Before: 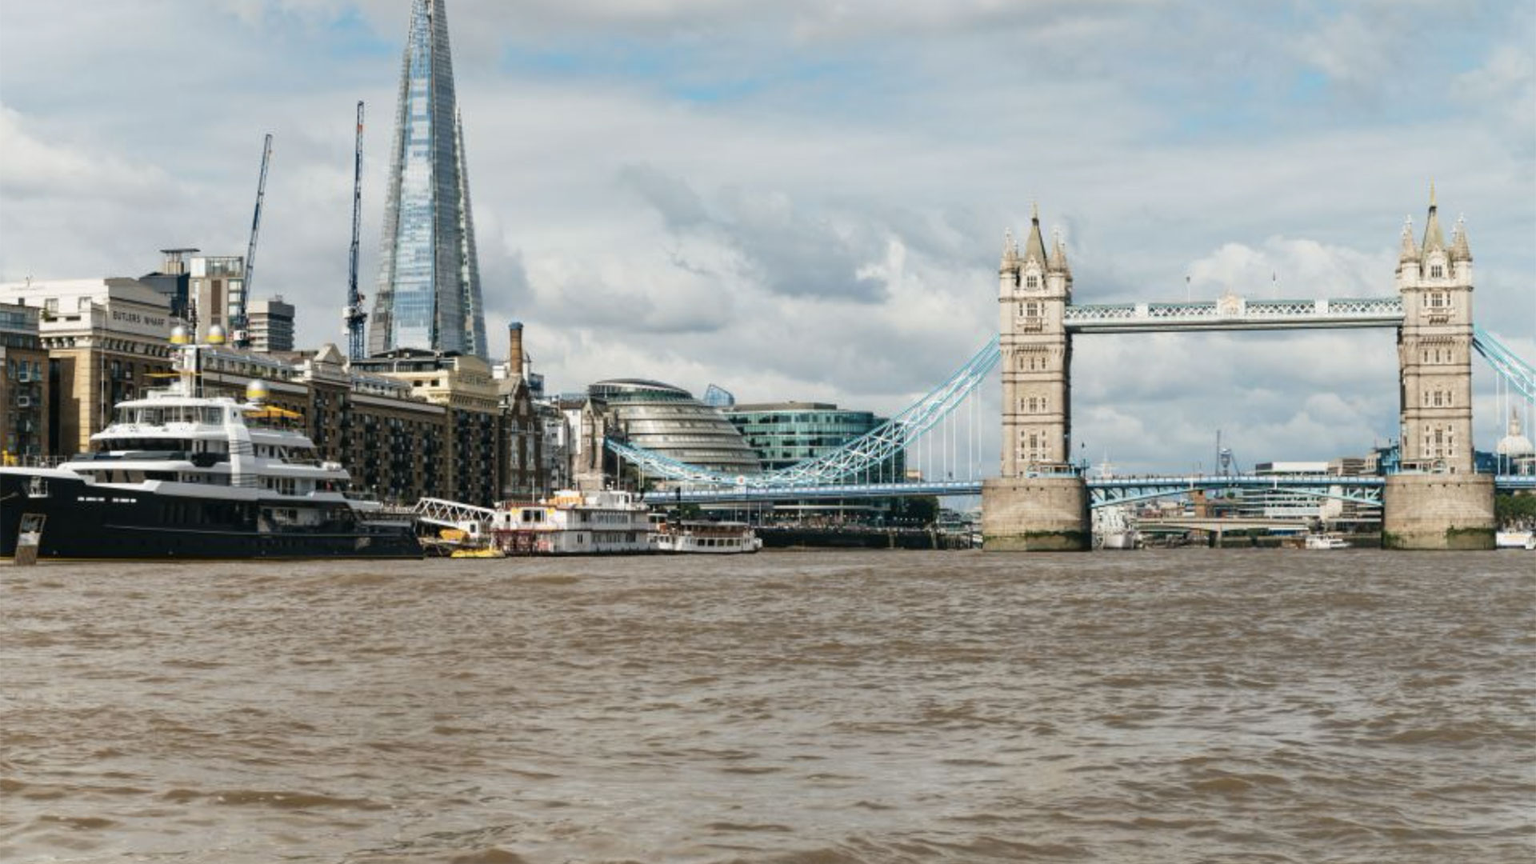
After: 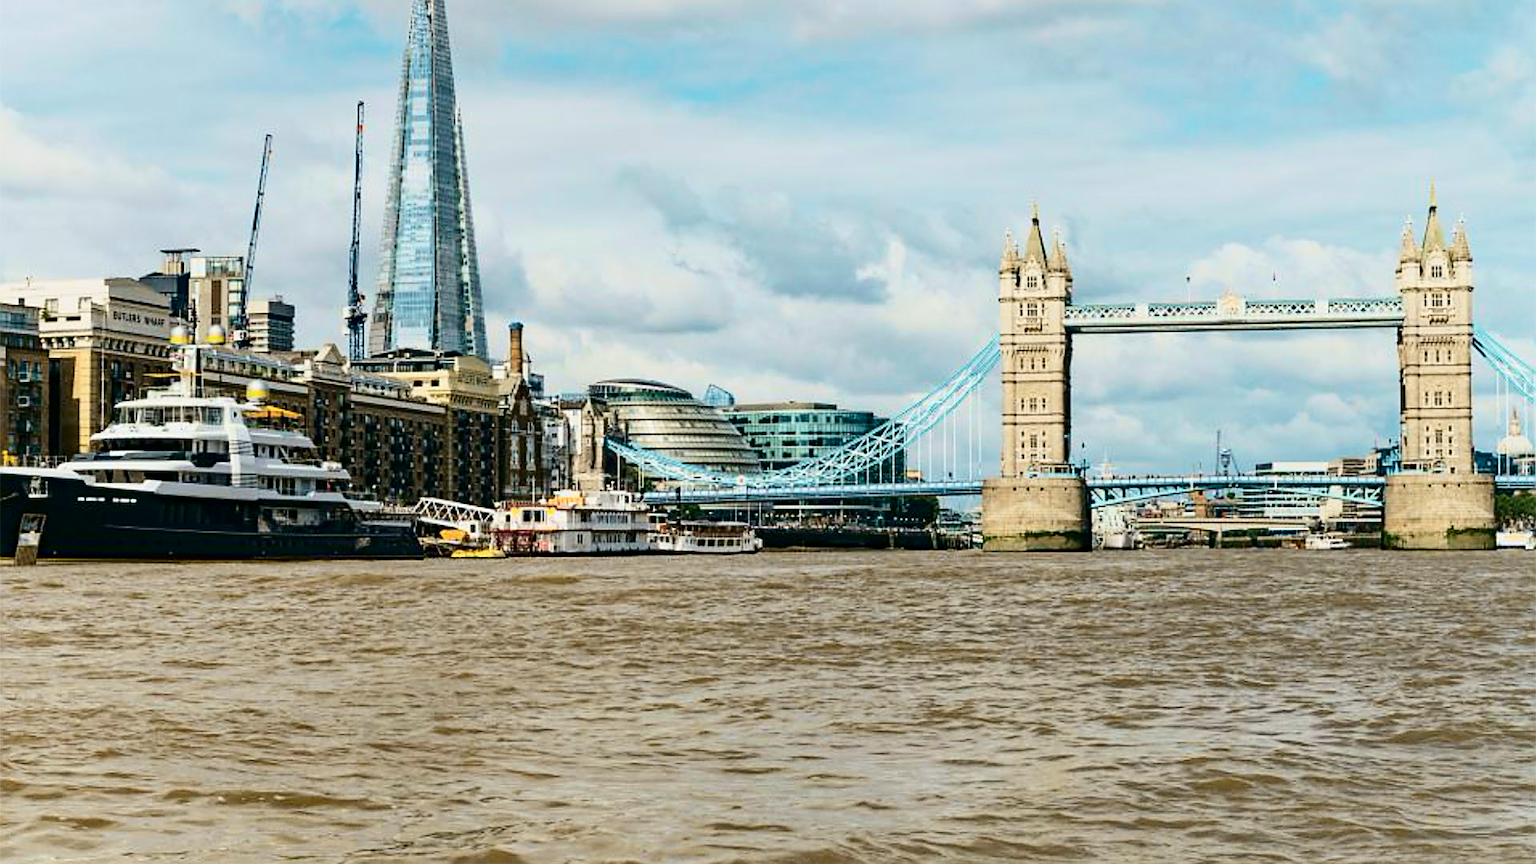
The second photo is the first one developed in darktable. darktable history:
tone curve: curves: ch0 [(0, 0) (0.042, 0.023) (0.157, 0.114) (0.302, 0.308) (0.44, 0.507) (0.607, 0.705) (0.824, 0.882) (1, 0.965)]; ch1 [(0, 0) (0.339, 0.334) (0.445, 0.419) (0.476, 0.454) (0.503, 0.501) (0.517, 0.513) (0.551, 0.567) (0.622, 0.662) (0.706, 0.741) (1, 1)]; ch2 [(0, 0) (0.327, 0.318) (0.417, 0.426) (0.46, 0.453) (0.502, 0.5) (0.514, 0.524) (0.547, 0.572) (0.615, 0.656) (0.717, 0.778) (1, 1)], color space Lab, independent channels, preserve colors none
haze removal: strength 0.287, distance 0.249, compatibility mode true
exposure: exposure -0.003 EV, compensate highlight preservation false
sharpen: radius 1.397, amount 1.266, threshold 0.623
